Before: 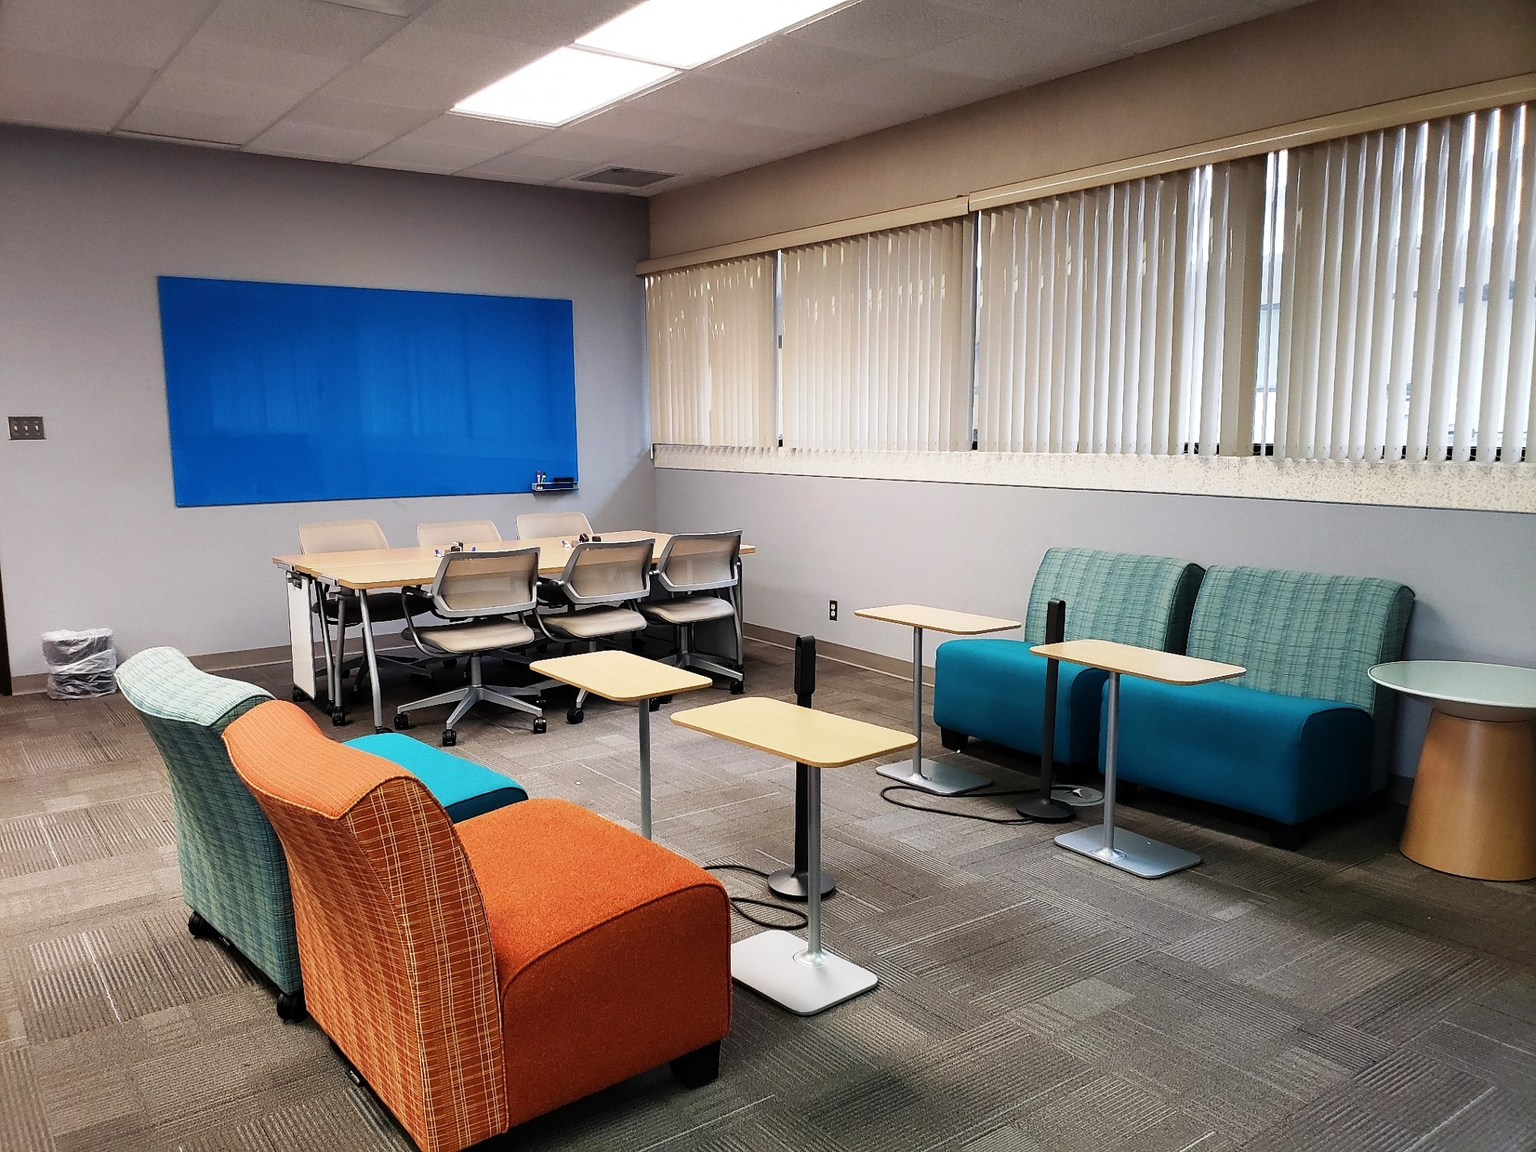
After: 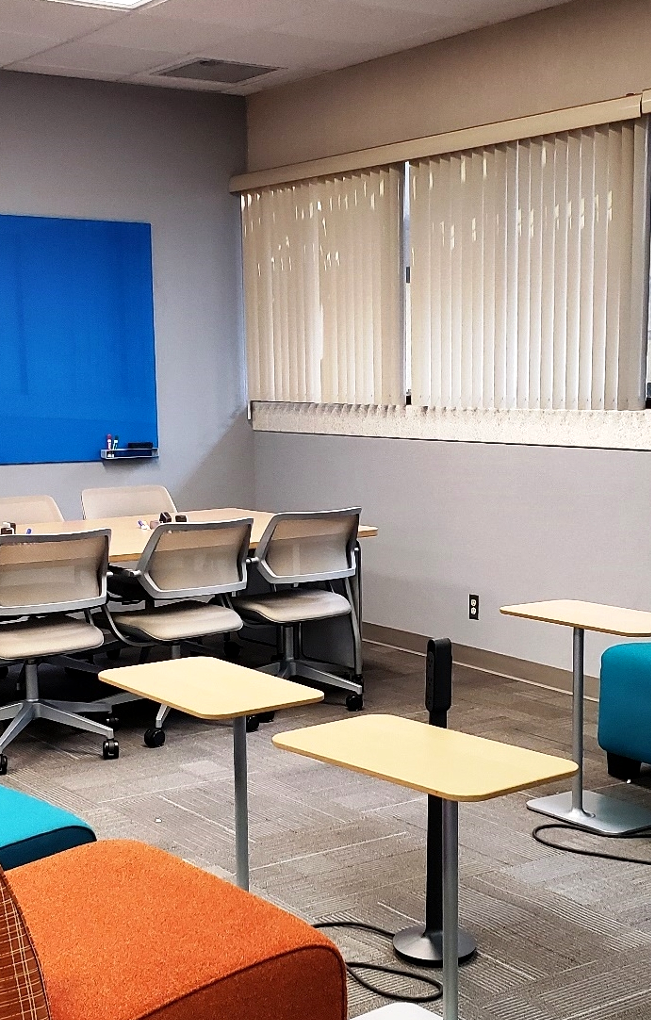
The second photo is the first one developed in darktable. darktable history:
exposure: black level correction 0.001, exposure 0.191 EV, compensate exposure bias true, compensate highlight preservation false
shadows and highlights: shadows 73.42, highlights -61.08, soften with gaussian
crop and rotate: left 29.385%, top 10.402%, right 36.309%, bottom 17.994%
